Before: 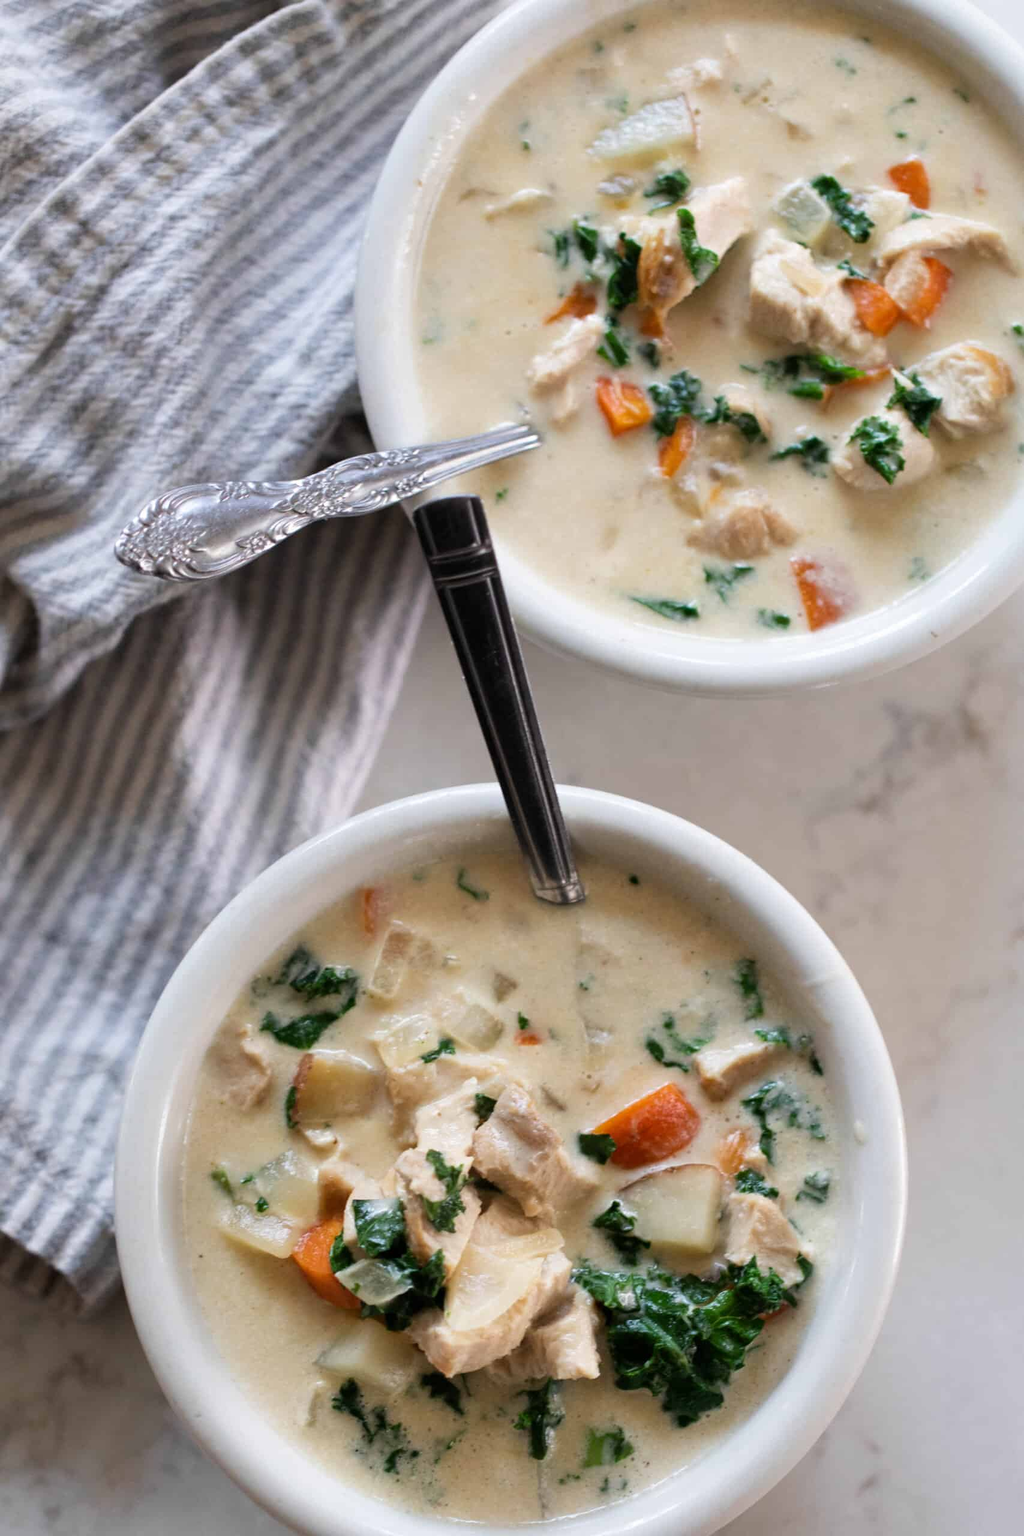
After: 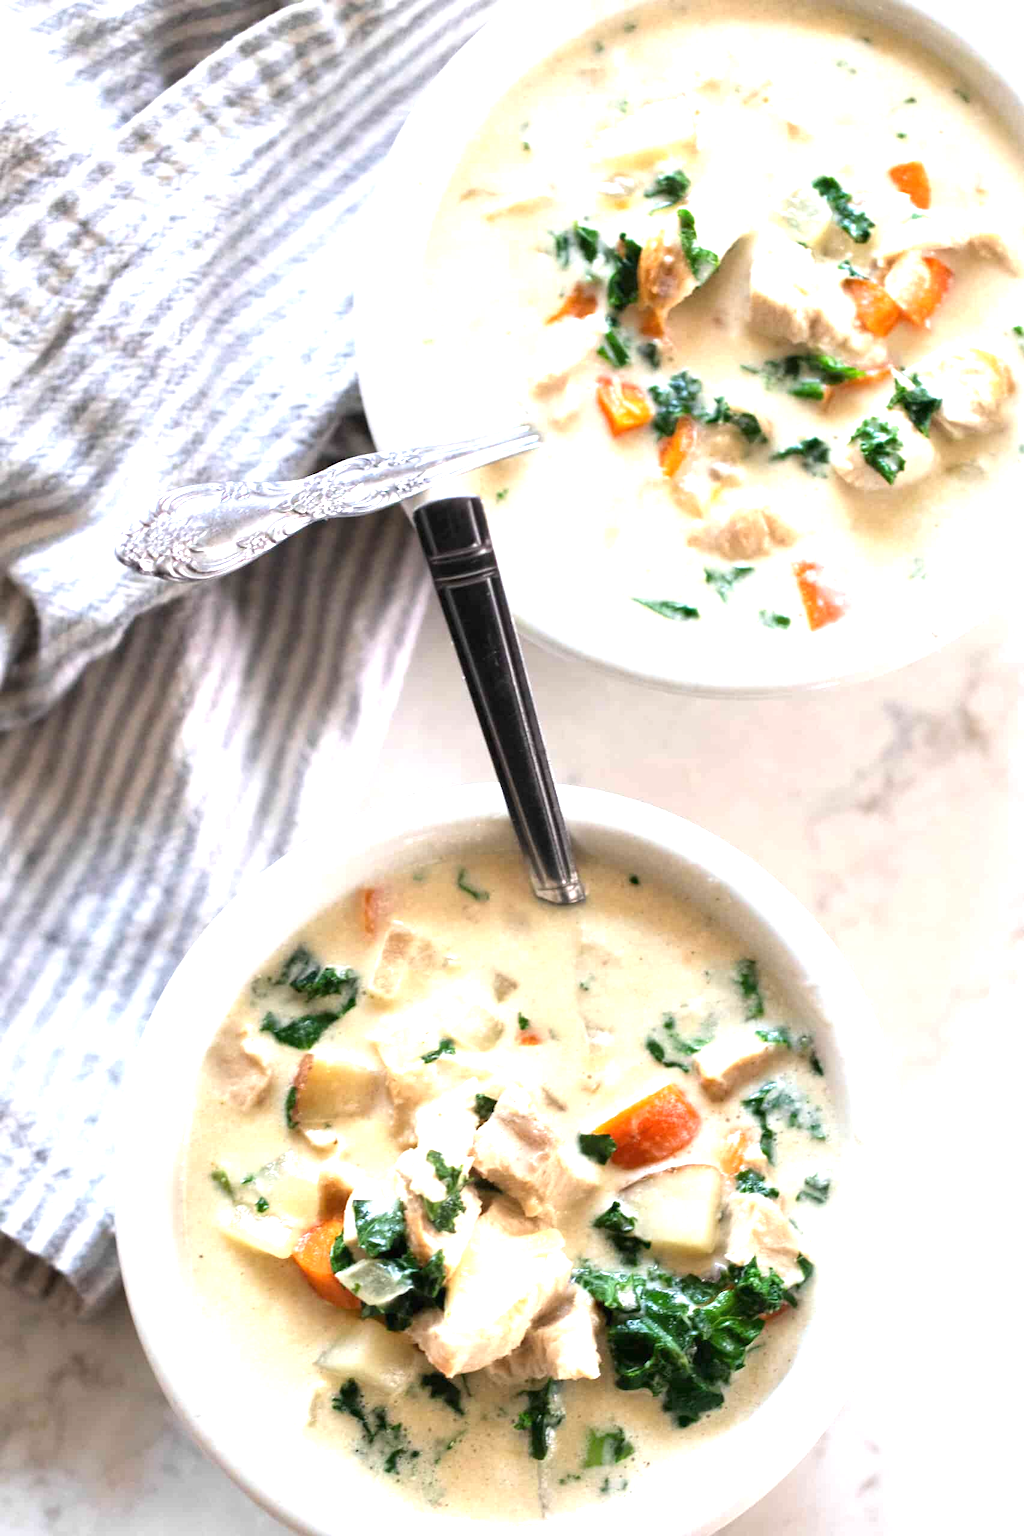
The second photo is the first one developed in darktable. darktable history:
exposure: black level correction 0, exposure 1.367 EV, compensate exposure bias true, compensate highlight preservation false
